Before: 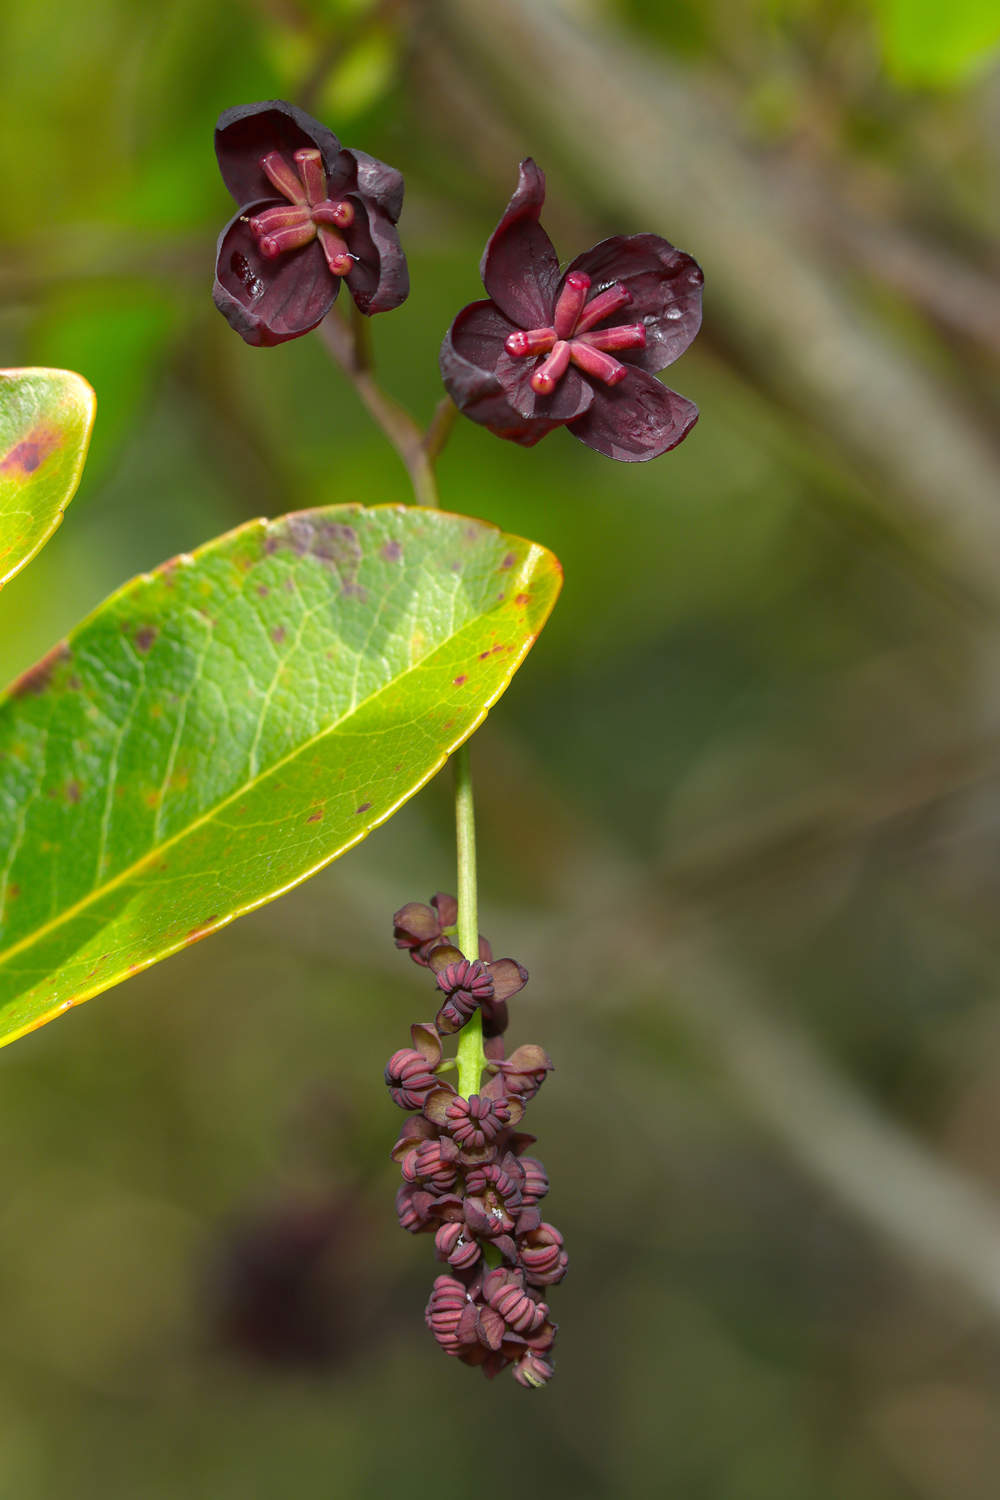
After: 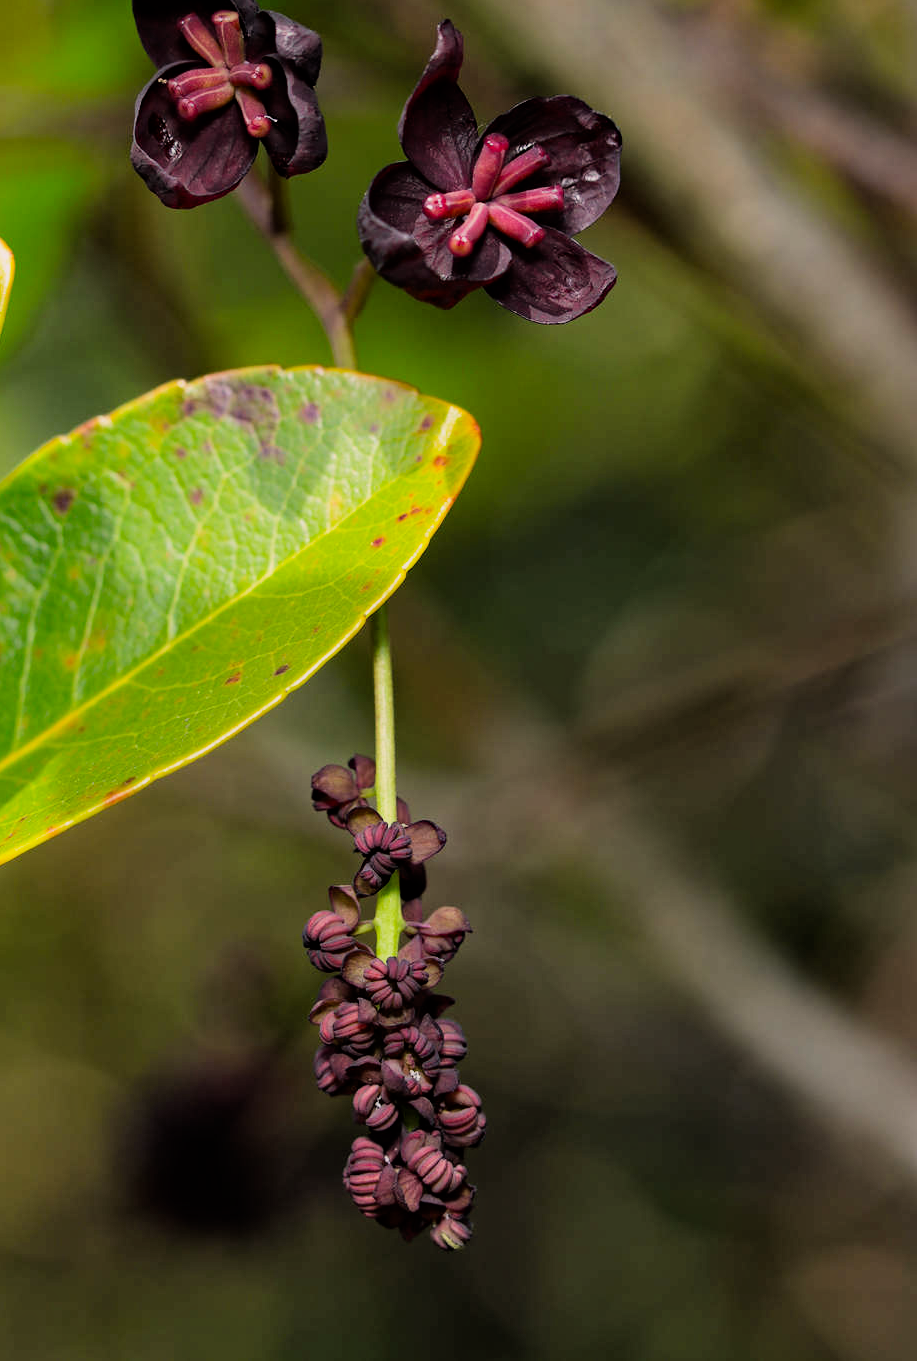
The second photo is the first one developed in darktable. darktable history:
crop and rotate: left 8.262%, top 9.226%
haze removal: compatibility mode true, adaptive false
color correction: highlights a* 3.84, highlights b* 5.07
filmic rgb: black relative exposure -5 EV, hardness 2.88, contrast 1.3, highlights saturation mix -30%
